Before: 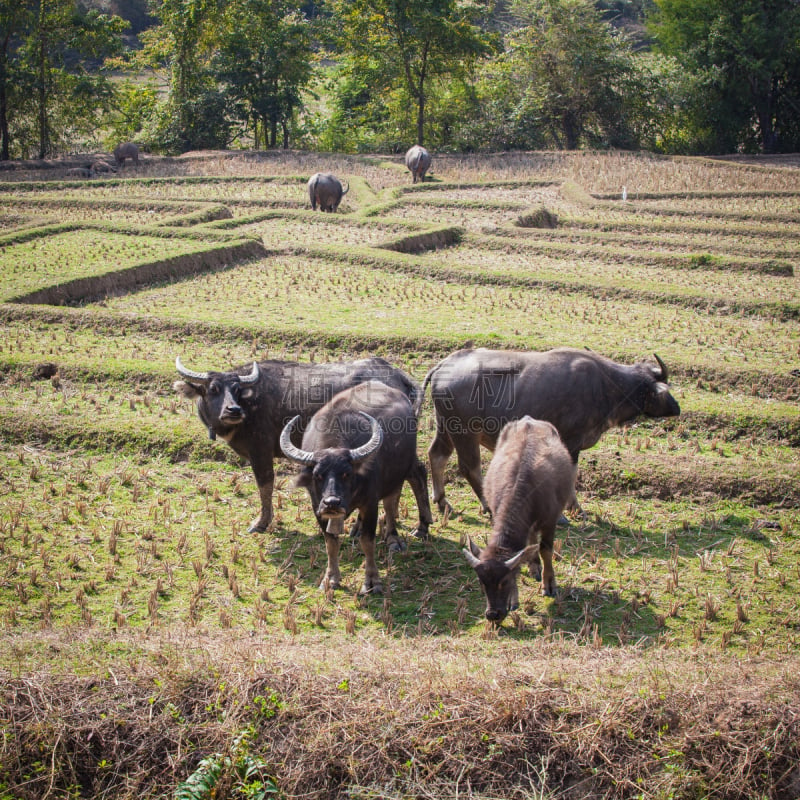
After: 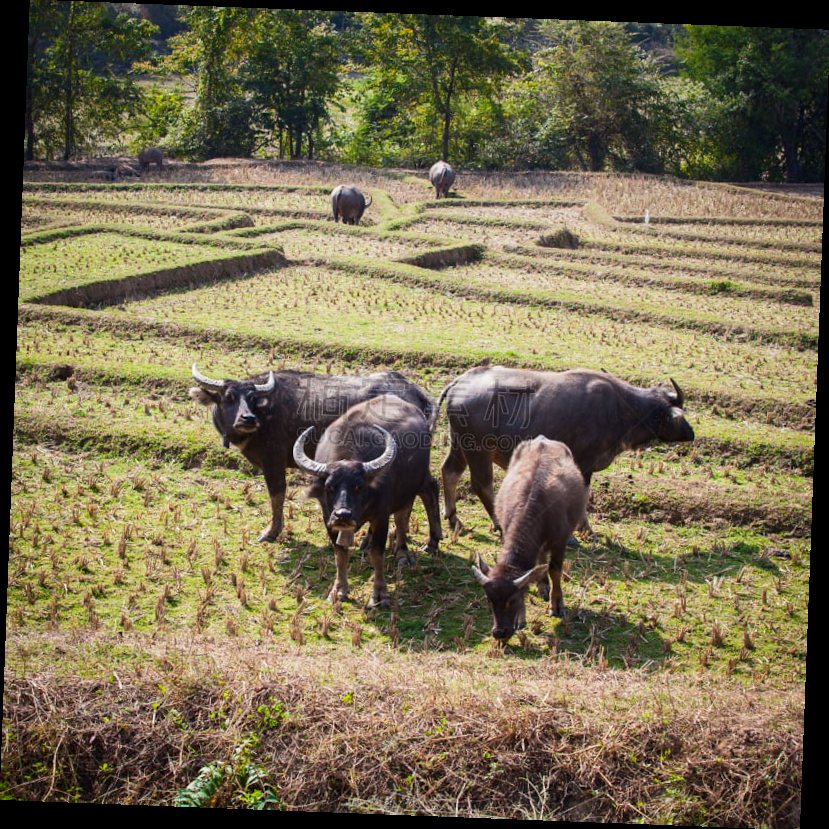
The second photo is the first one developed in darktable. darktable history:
rotate and perspective: rotation 2.17°, automatic cropping off
contrast brightness saturation: contrast 0.13, brightness -0.05, saturation 0.16
